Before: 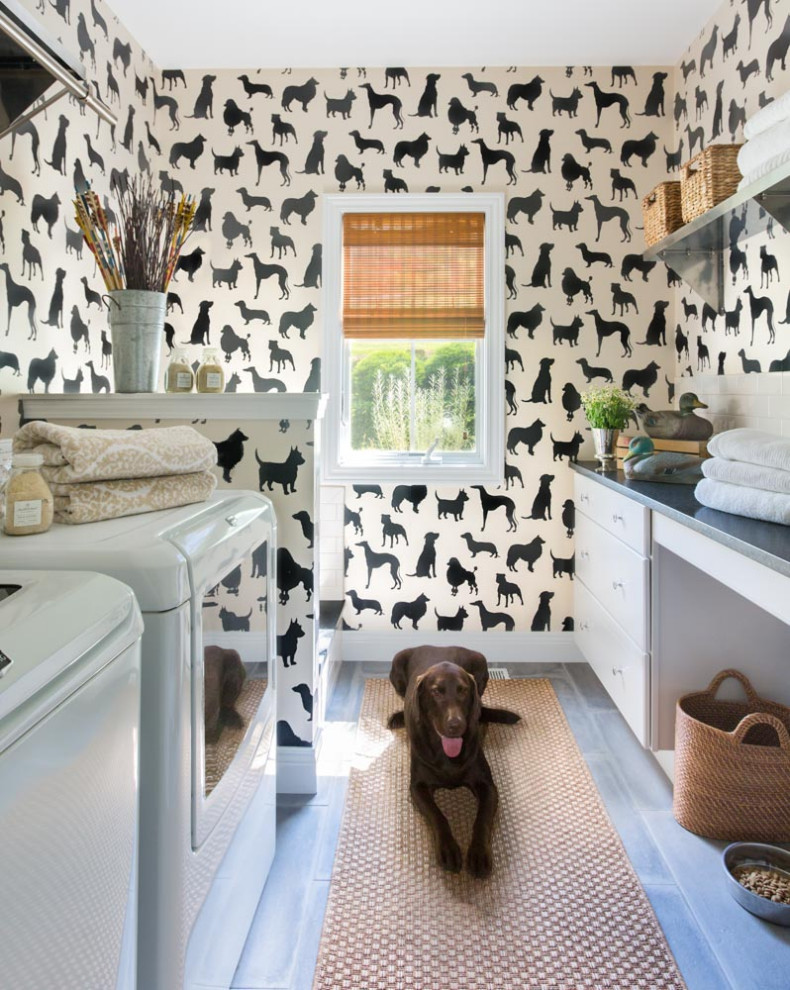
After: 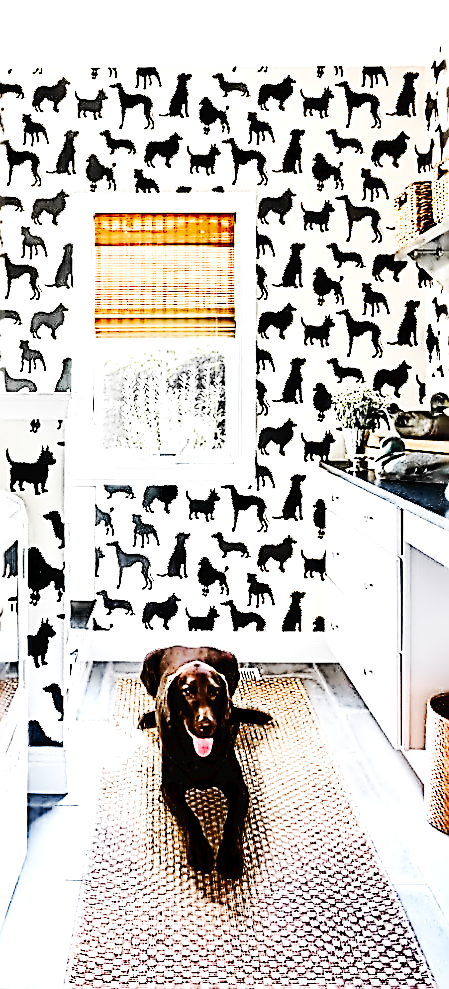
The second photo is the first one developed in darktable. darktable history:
color zones: curves: ch1 [(0, 0.679) (0.143, 0.647) (0.286, 0.261) (0.378, -0.011) (0.571, 0.396) (0.714, 0.399) (0.857, 0.406) (1, 0.679)]
crop: left 31.559%, top 0.002%, right 11.533%
contrast equalizer: y [[0.5, 0.542, 0.583, 0.625, 0.667, 0.708], [0.5 ×6], [0.5 ×6], [0, 0.033, 0.067, 0.1, 0.133, 0.167], [0, 0.05, 0.1, 0.15, 0.2, 0.25]]
tone curve: curves: ch0 [(0, 0) (0.003, 0.016) (0.011, 0.016) (0.025, 0.016) (0.044, 0.016) (0.069, 0.016) (0.1, 0.026) (0.136, 0.047) (0.177, 0.088) (0.224, 0.14) (0.277, 0.2) (0.335, 0.276) (0.399, 0.37) (0.468, 0.47) (0.543, 0.583) (0.623, 0.698) (0.709, 0.779) (0.801, 0.858) (0.898, 0.929) (1, 1)], preserve colors none
base curve: curves: ch0 [(0, 0) (0.036, 0.025) (0.121, 0.166) (0.206, 0.329) (0.605, 0.79) (1, 1)], preserve colors none
sharpen: amount 1.985
exposure: black level correction 0.003, exposure 0.382 EV, compensate highlight preservation false
tone equalizer: -8 EV -0.745 EV, -7 EV -0.684 EV, -6 EV -0.571 EV, -5 EV -0.39 EV, -3 EV 0.368 EV, -2 EV 0.6 EV, -1 EV 0.697 EV, +0 EV 0.767 EV, edges refinement/feathering 500, mask exposure compensation -1.57 EV, preserve details no
